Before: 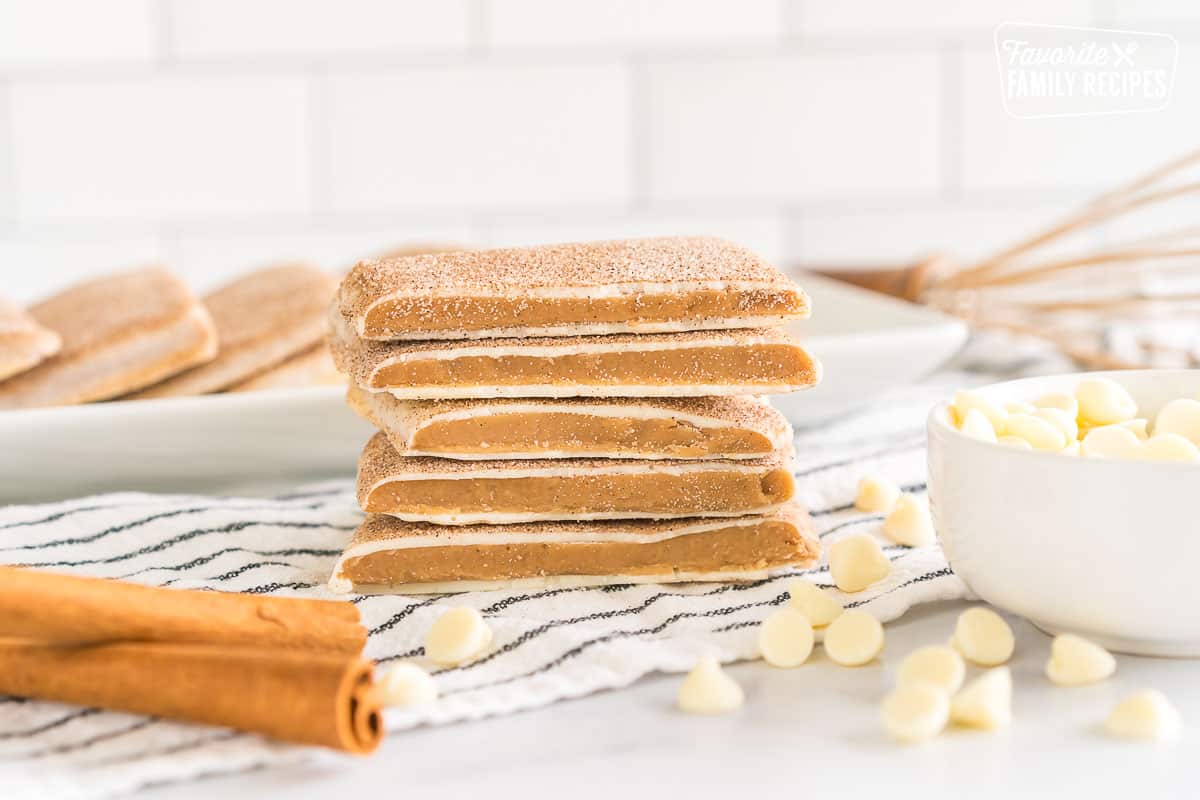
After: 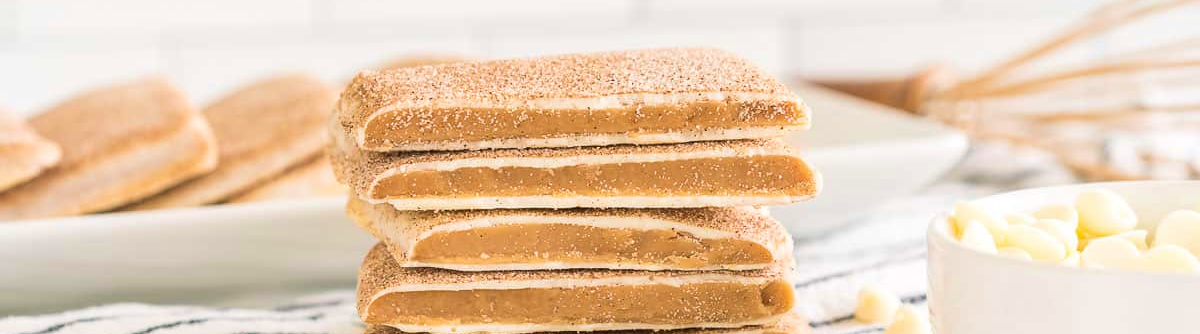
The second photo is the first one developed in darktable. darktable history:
crop and rotate: top 23.707%, bottom 34.455%
velvia: strength 27.56%
